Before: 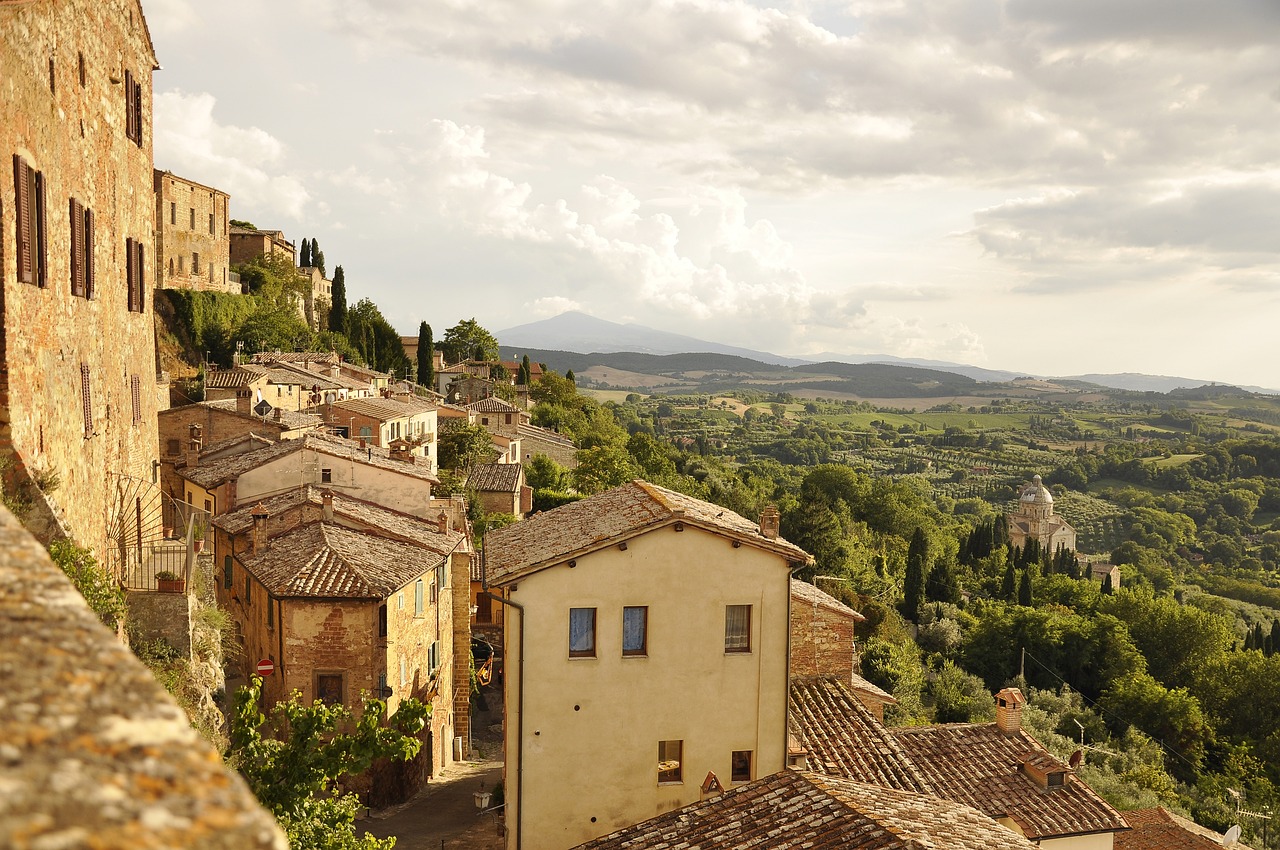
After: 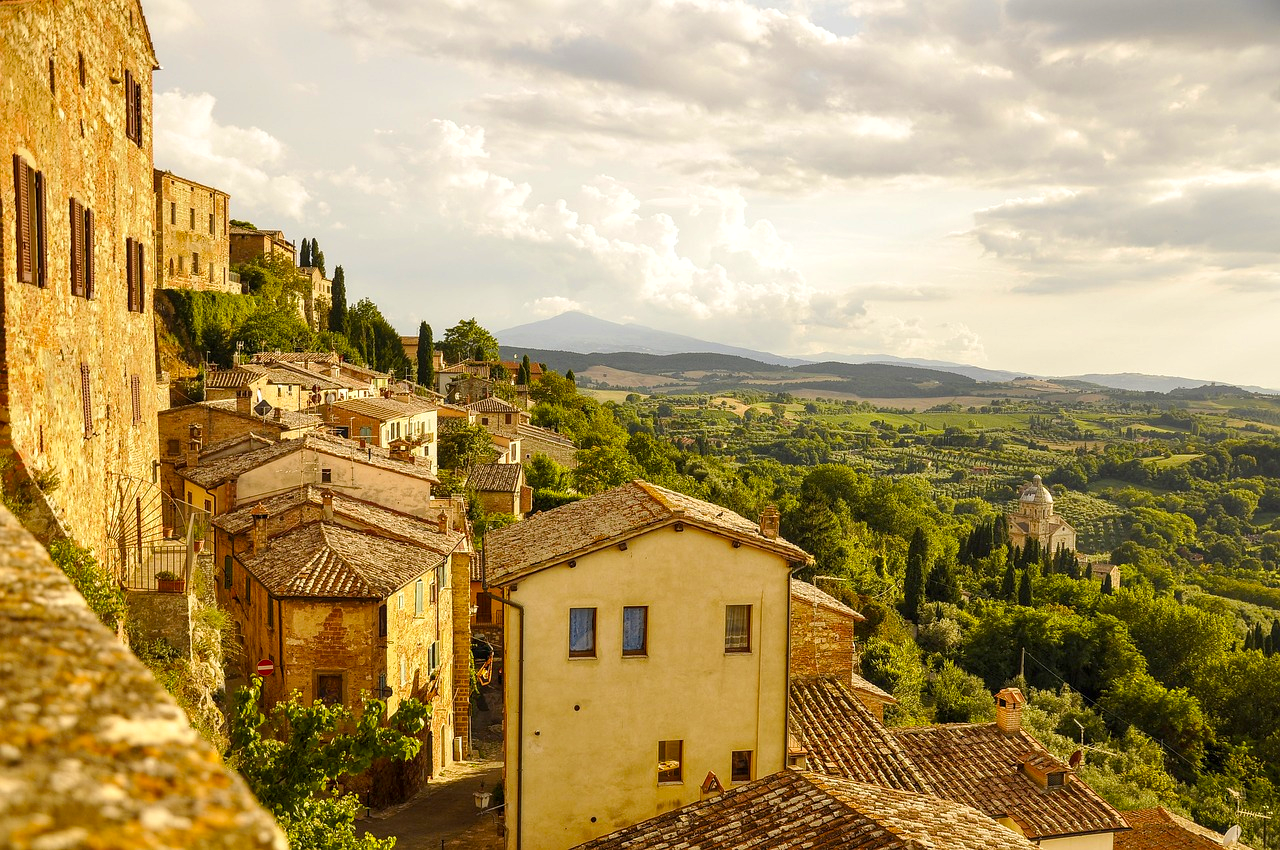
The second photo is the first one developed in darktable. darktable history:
velvia: strength 32%, mid-tones bias 0.2
local contrast: on, module defaults
